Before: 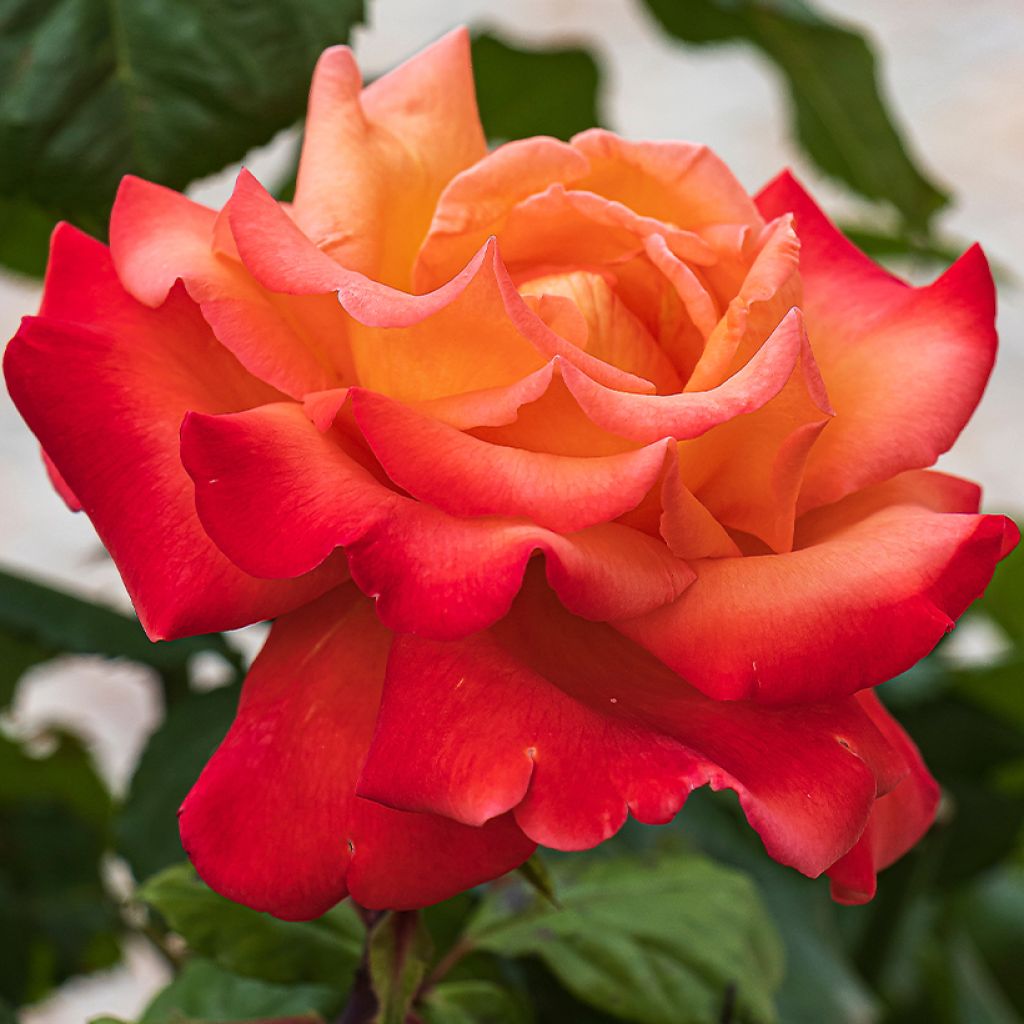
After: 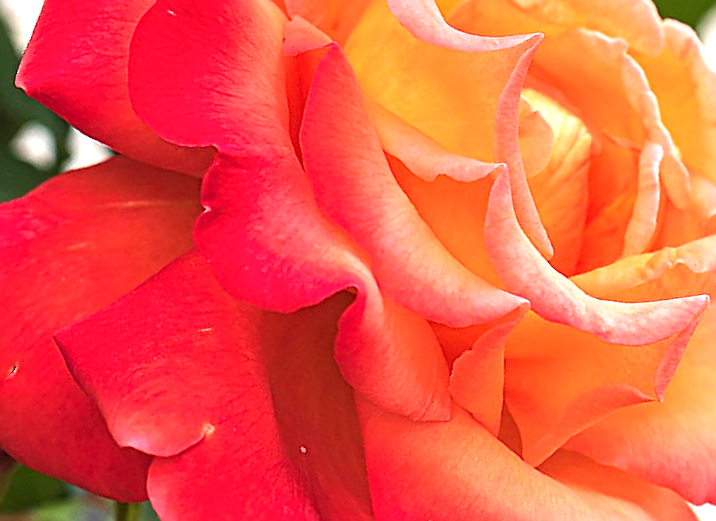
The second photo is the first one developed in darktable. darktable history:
contrast brightness saturation: contrast 0.072
sharpen: on, module defaults
exposure: black level correction 0, exposure 1.1 EV, compensate highlight preservation false
crop and rotate: angle -44.49°, top 16.353%, right 0.989%, bottom 11.64%
